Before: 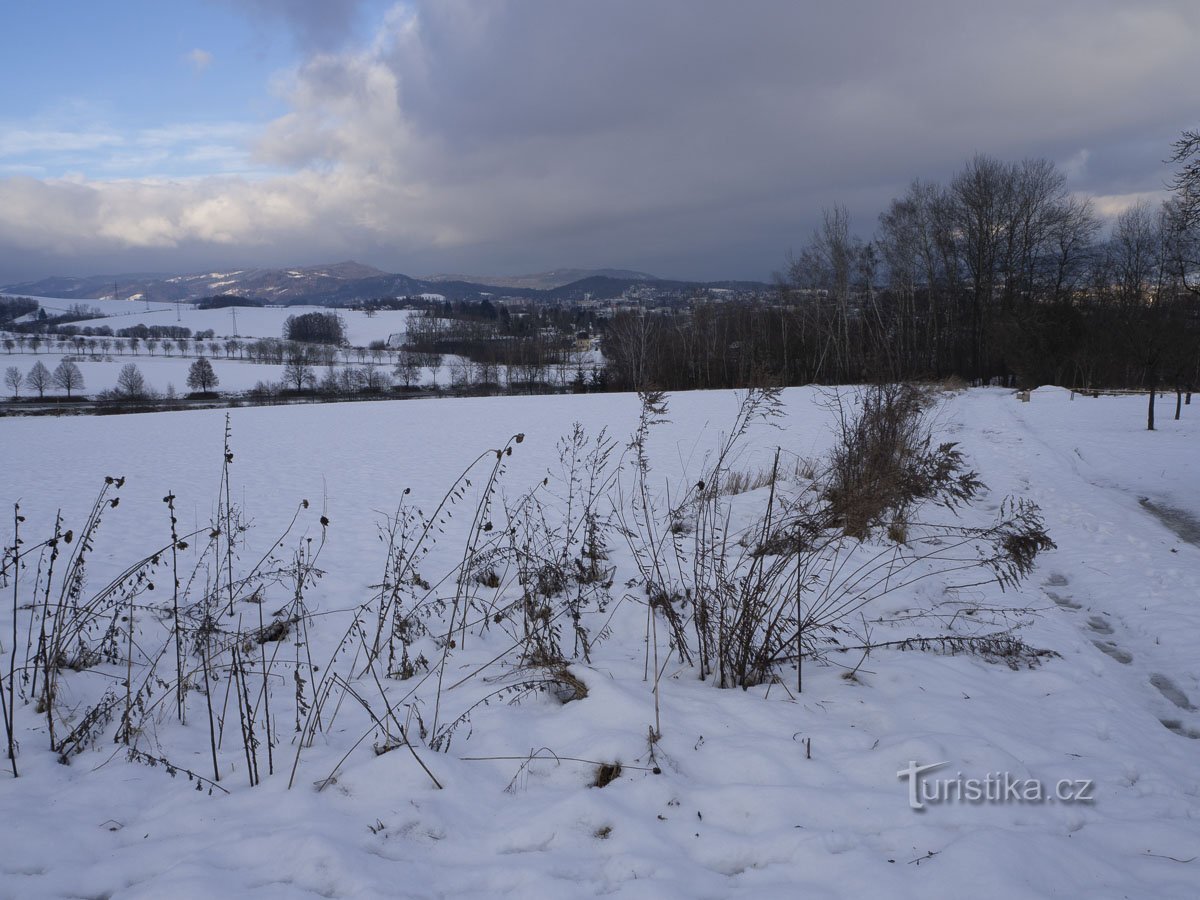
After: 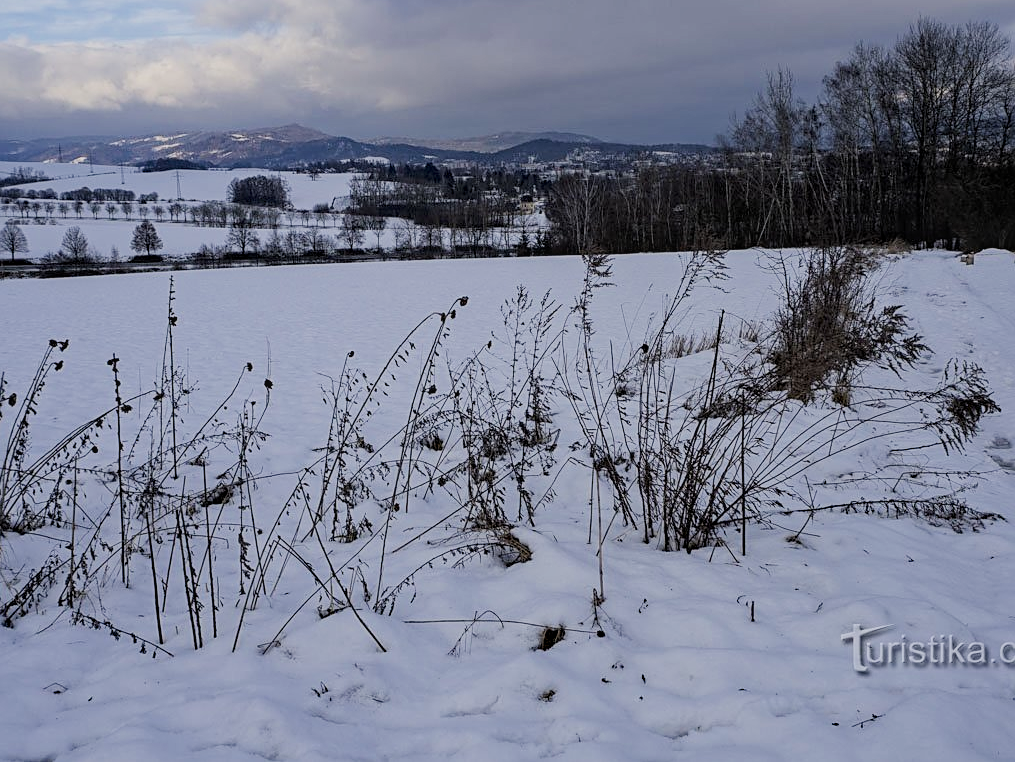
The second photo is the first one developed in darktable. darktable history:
haze removal: on, module defaults
crop and rotate: left 4.677%, top 15.323%, right 10.685%
sharpen: on, module defaults
local contrast: on, module defaults
exposure: black level correction 0, exposure 0.395 EV, compensate highlight preservation false
filmic rgb: black relative exposure -8.54 EV, white relative exposure 5.53 EV, threshold 5.98 EV, hardness 3.37, contrast 1.016, enable highlight reconstruction true
